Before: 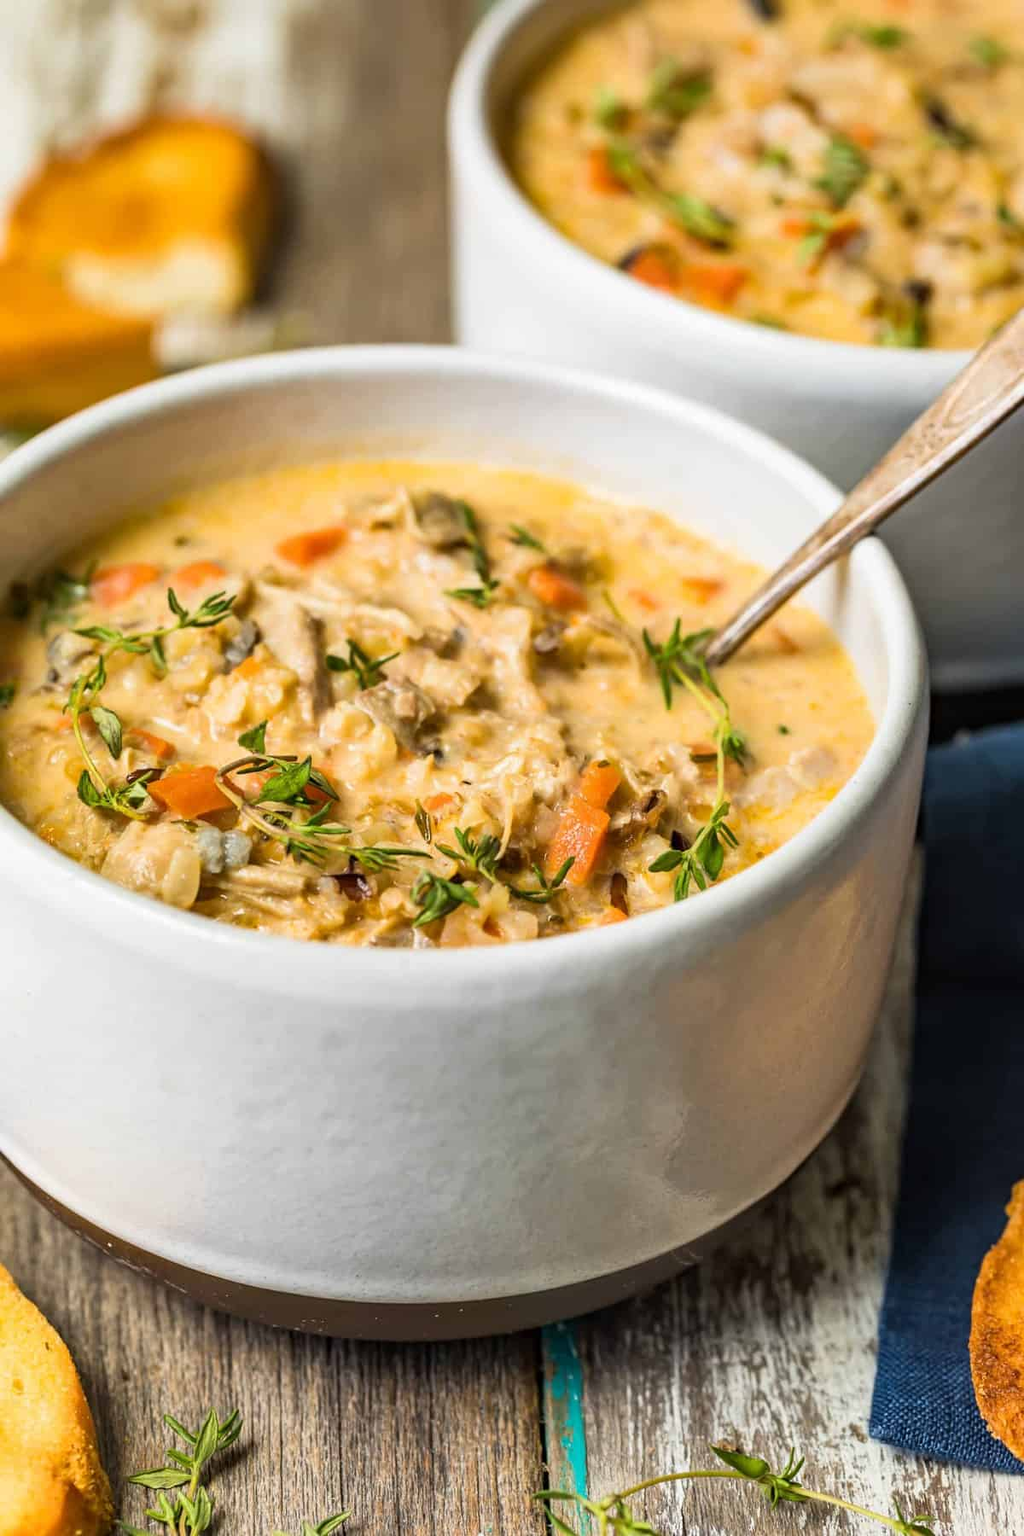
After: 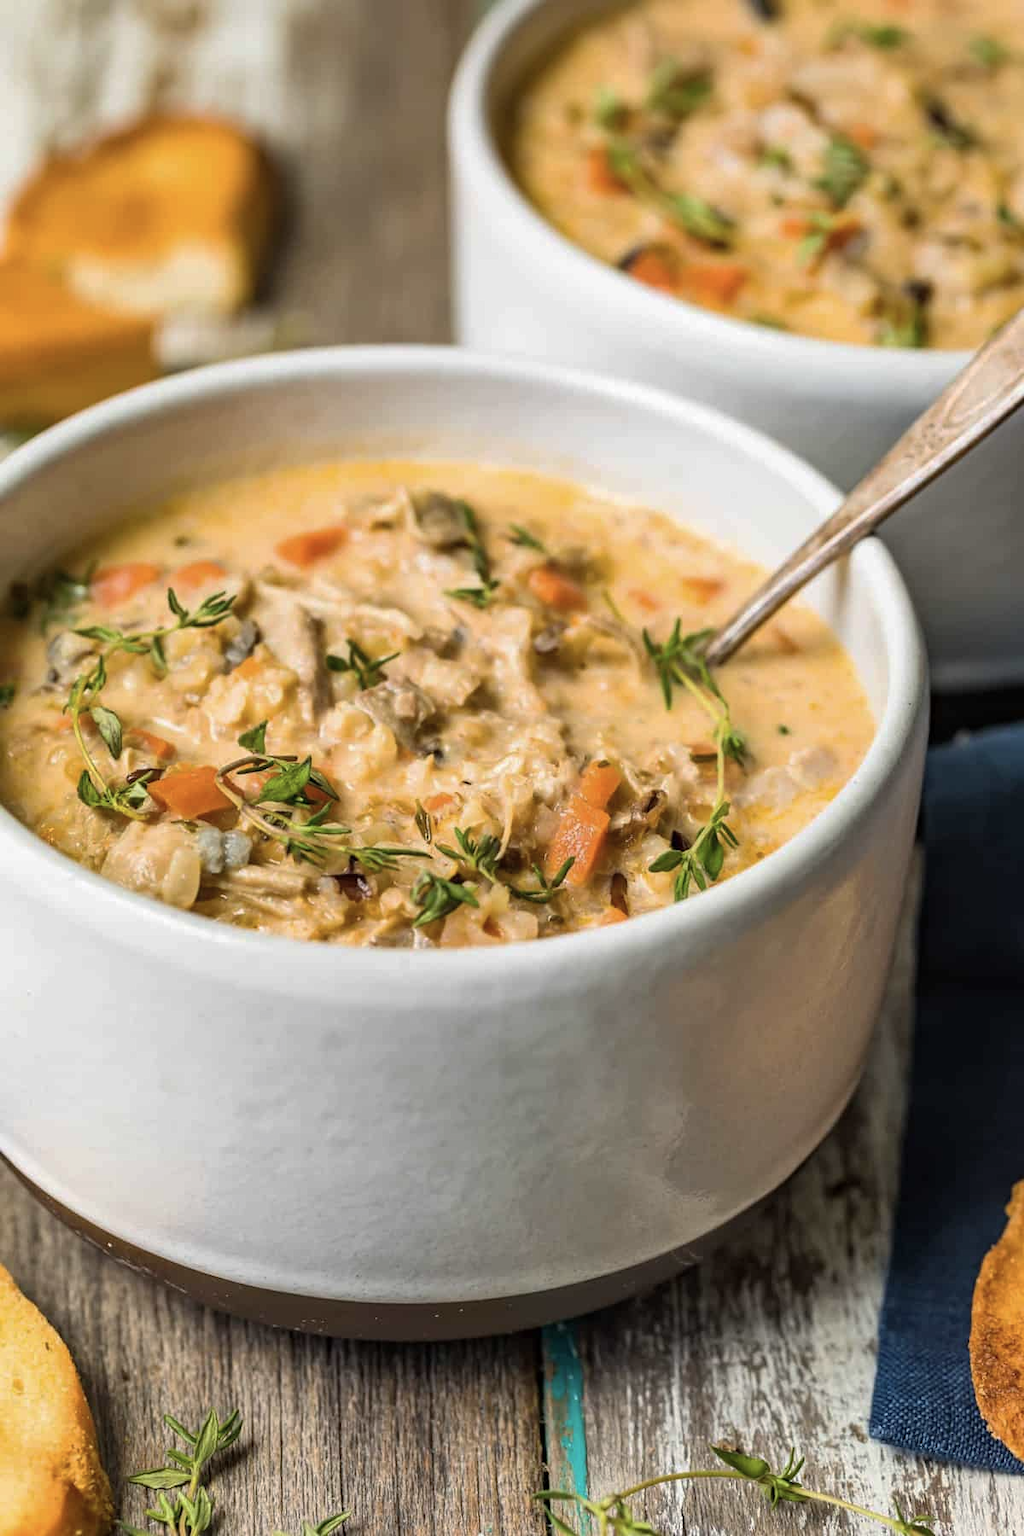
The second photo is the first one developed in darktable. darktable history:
color correction: highlights b* -0.002, saturation 0.843
base curve: curves: ch0 [(0, 0) (0.74, 0.67) (1, 1)], preserve colors none
